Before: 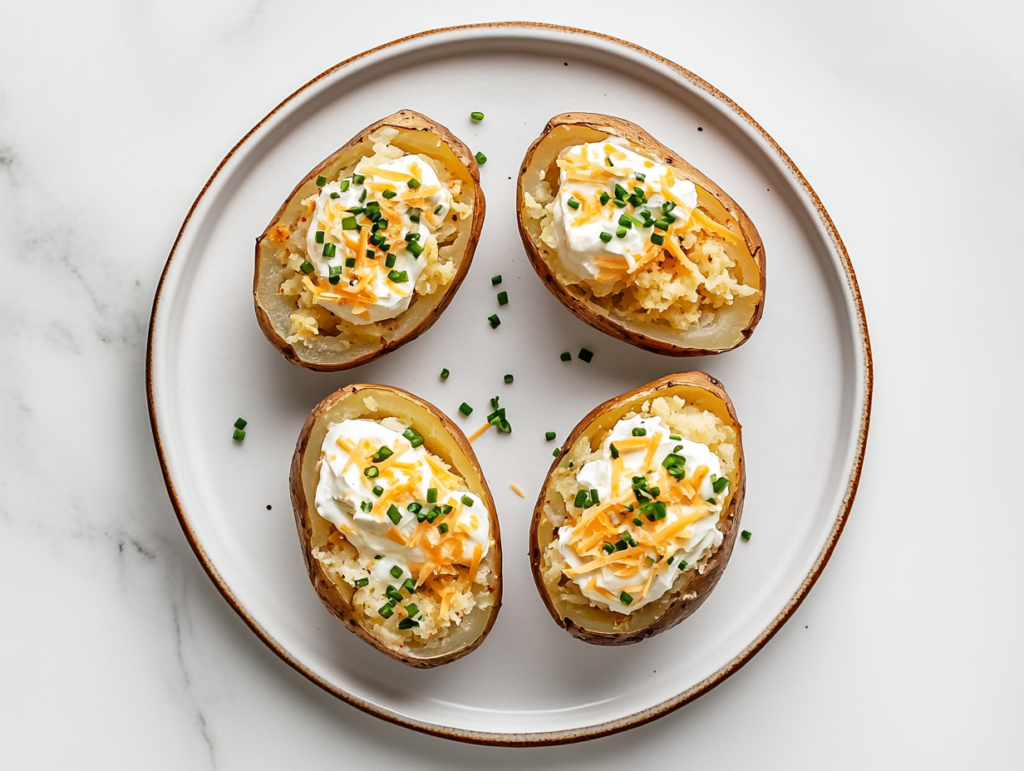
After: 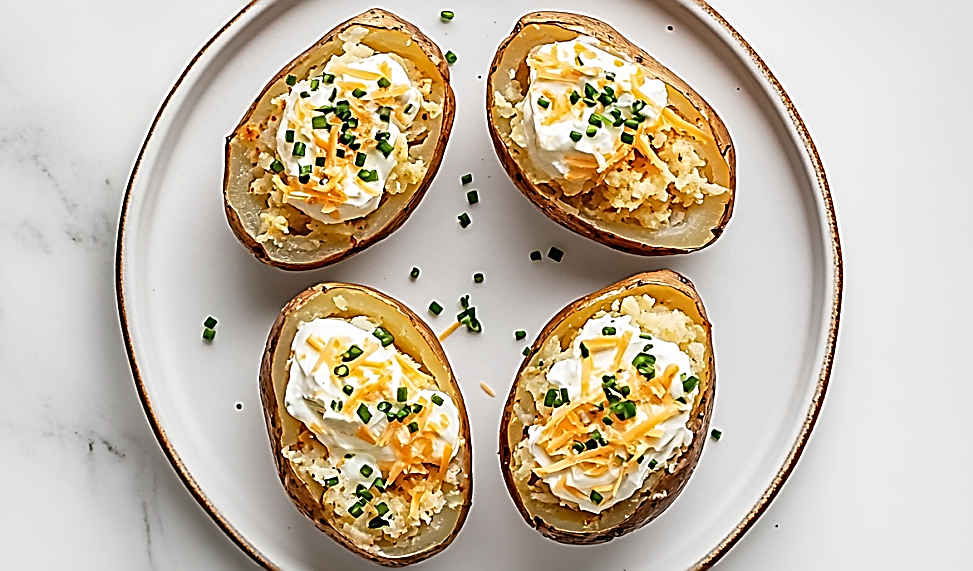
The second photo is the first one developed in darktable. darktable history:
crop and rotate: left 2.991%, top 13.302%, right 1.981%, bottom 12.636%
sharpen: amount 2
